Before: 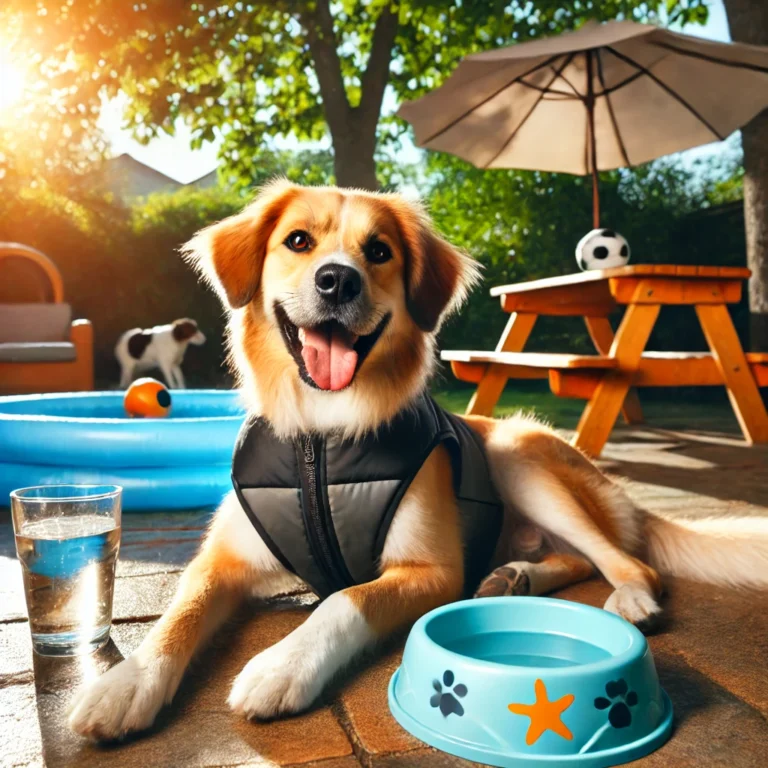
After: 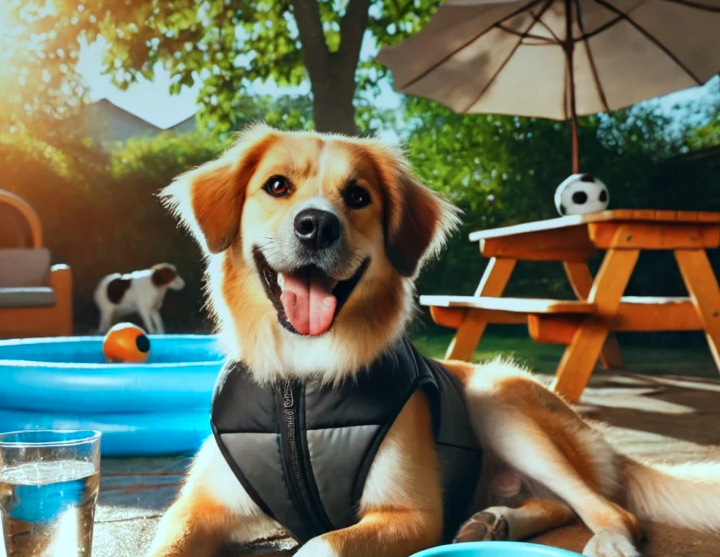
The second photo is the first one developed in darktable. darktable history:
crop: left 2.737%, top 7.287%, right 3.421%, bottom 20.179%
graduated density: on, module defaults
color correction: highlights a* -10.04, highlights b* -10.37
